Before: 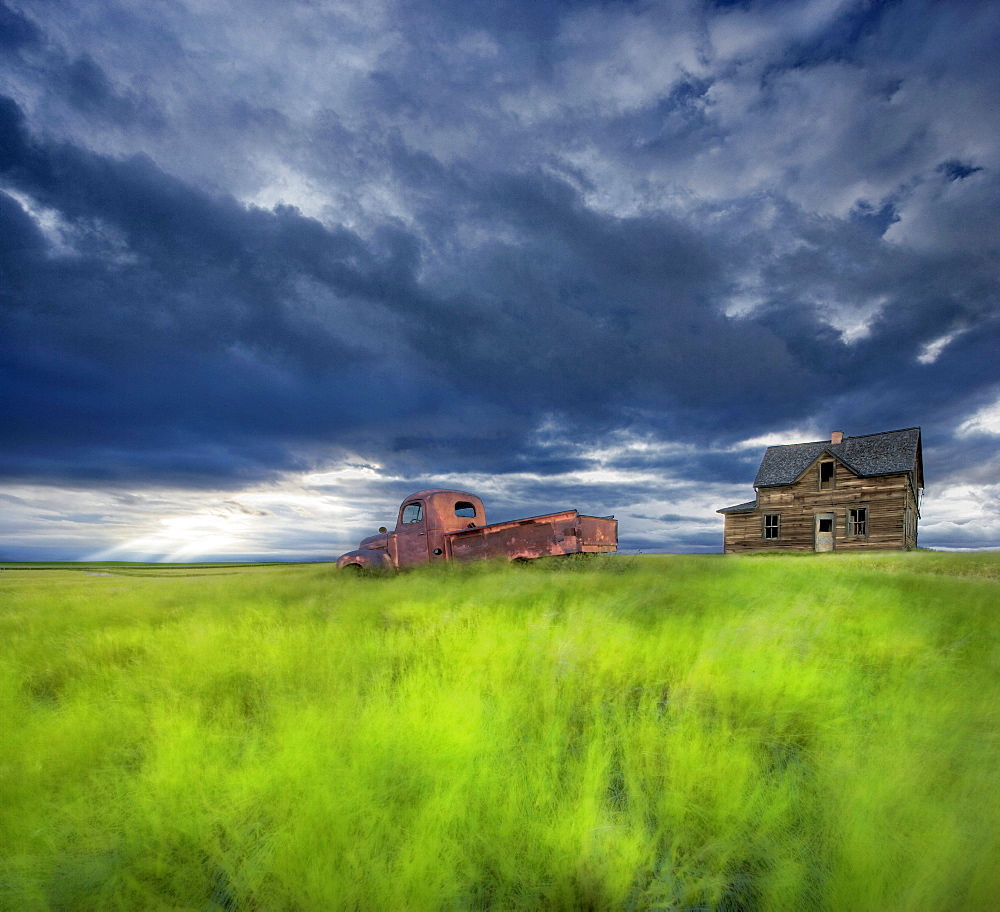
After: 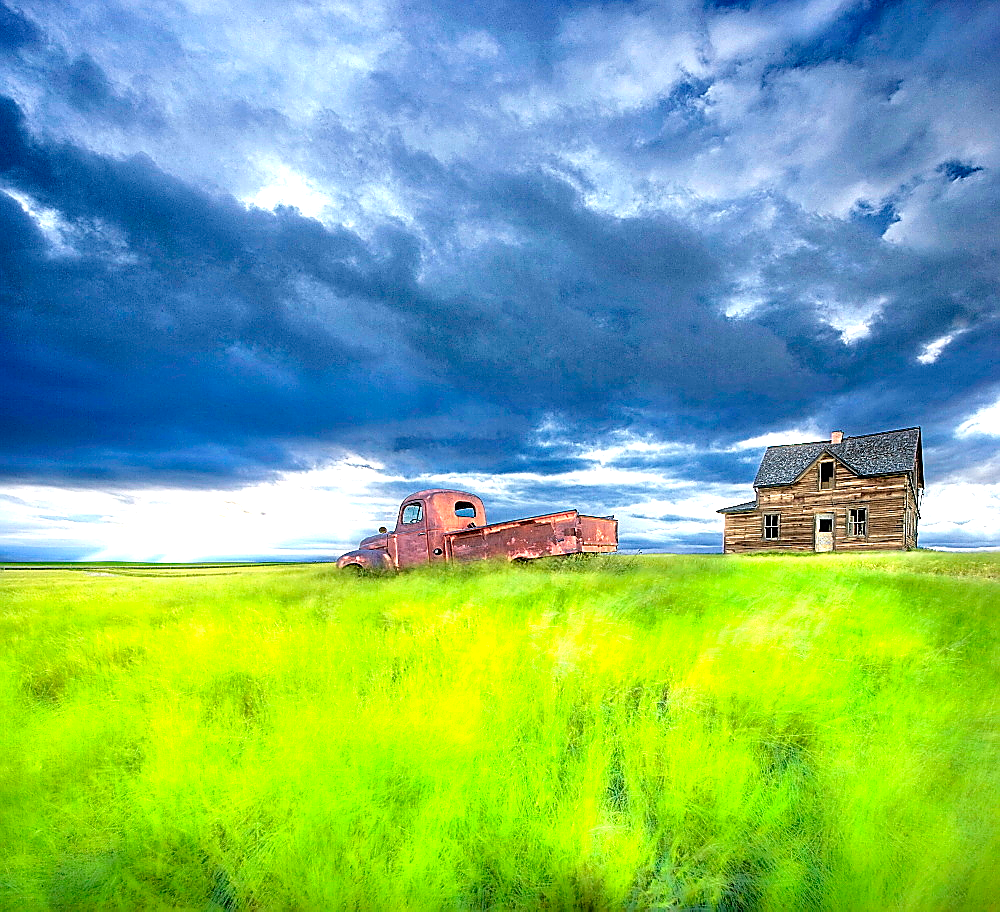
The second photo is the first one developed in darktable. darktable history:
sharpen: radius 1.355, amount 1.25, threshold 0.693
exposure: black level correction 0, exposure 1.199 EV, compensate highlight preservation false
